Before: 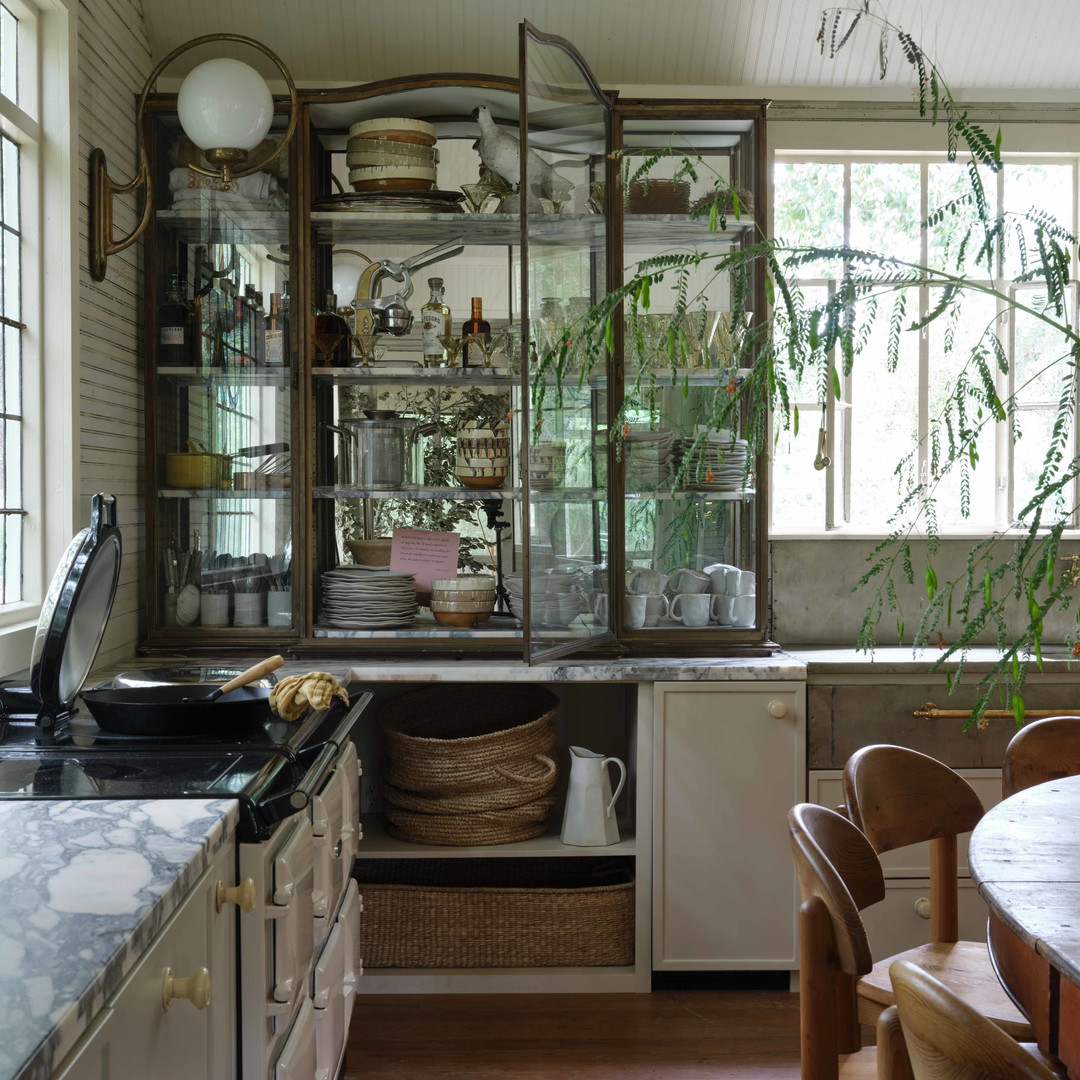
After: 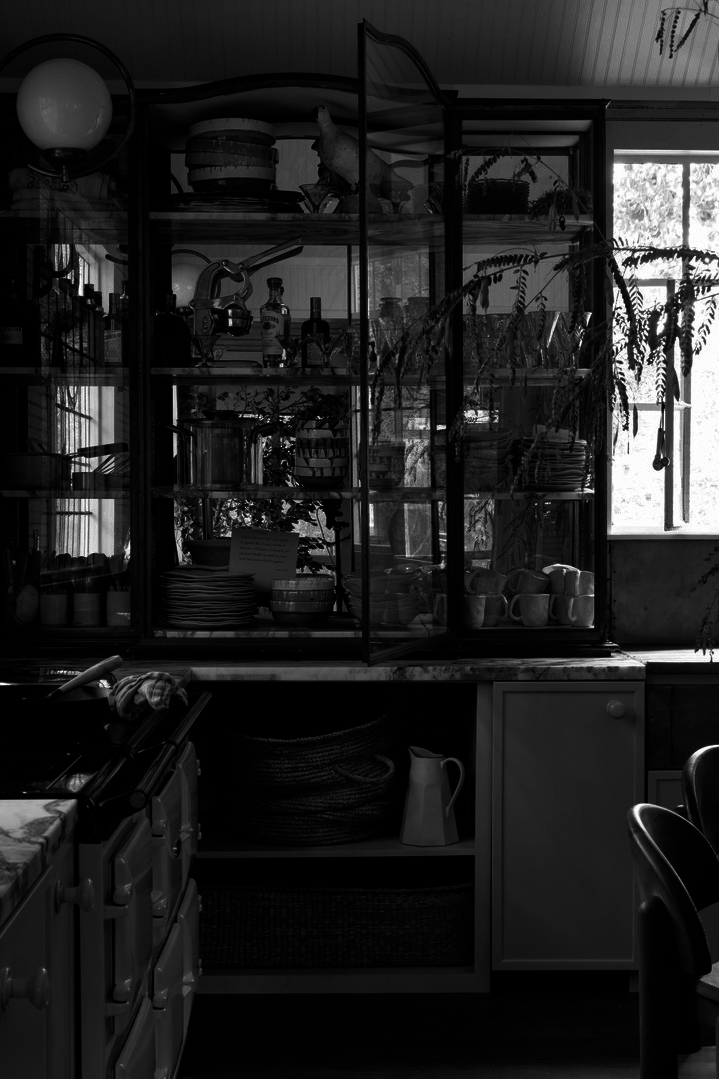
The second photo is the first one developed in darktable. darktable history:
contrast brightness saturation: contrast 0.02, brightness -1, saturation -1
crop and rotate: left 15.055%, right 18.278%
